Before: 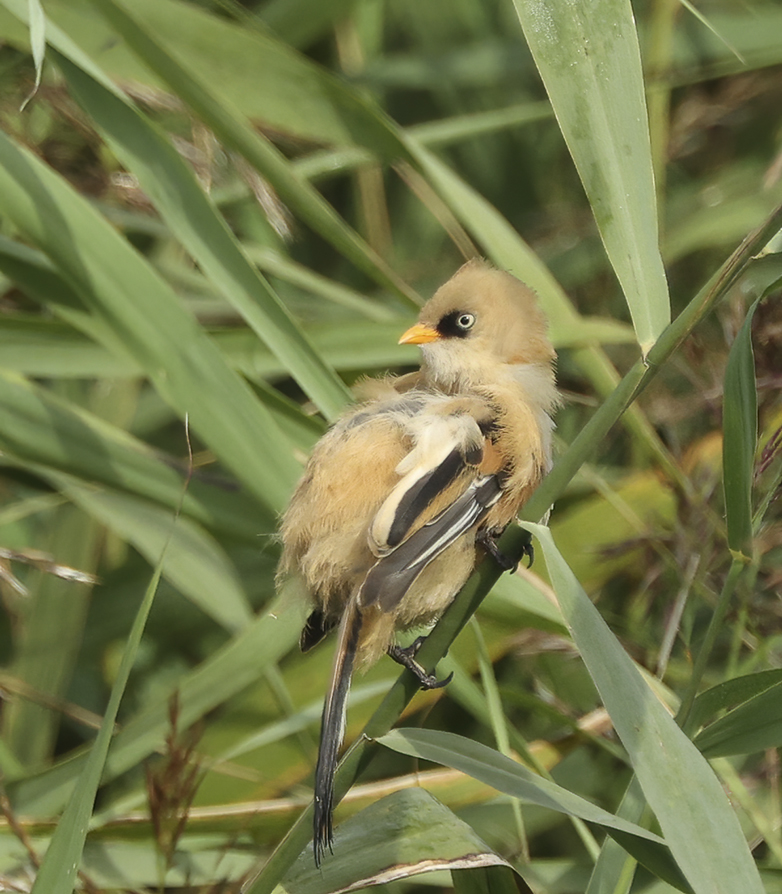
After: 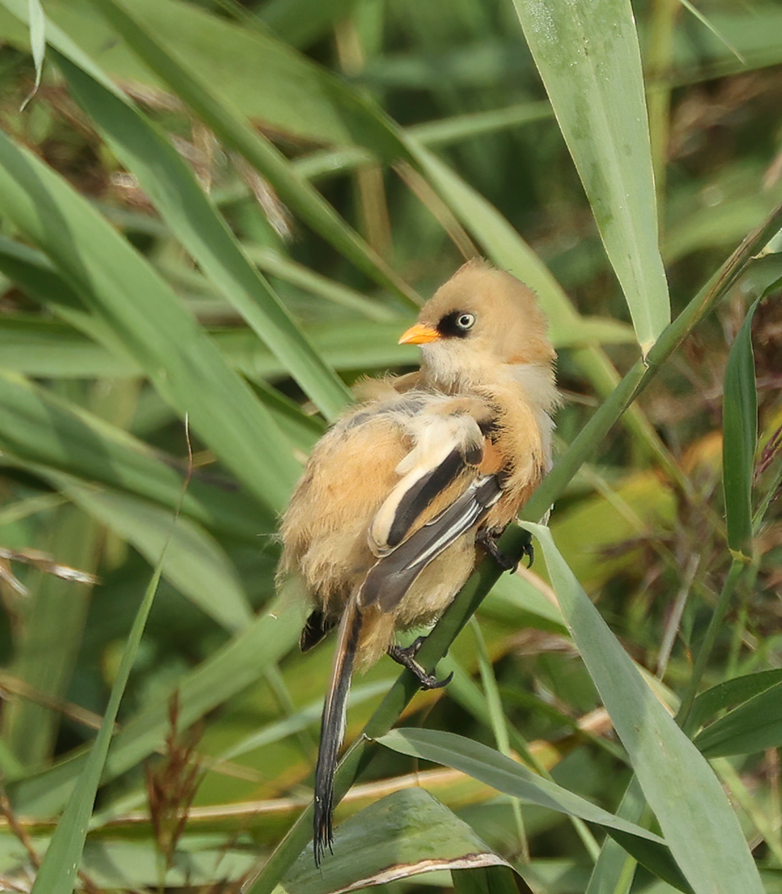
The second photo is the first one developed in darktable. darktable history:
levels: mode automatic, levels [0, 0.48, 0.961]
